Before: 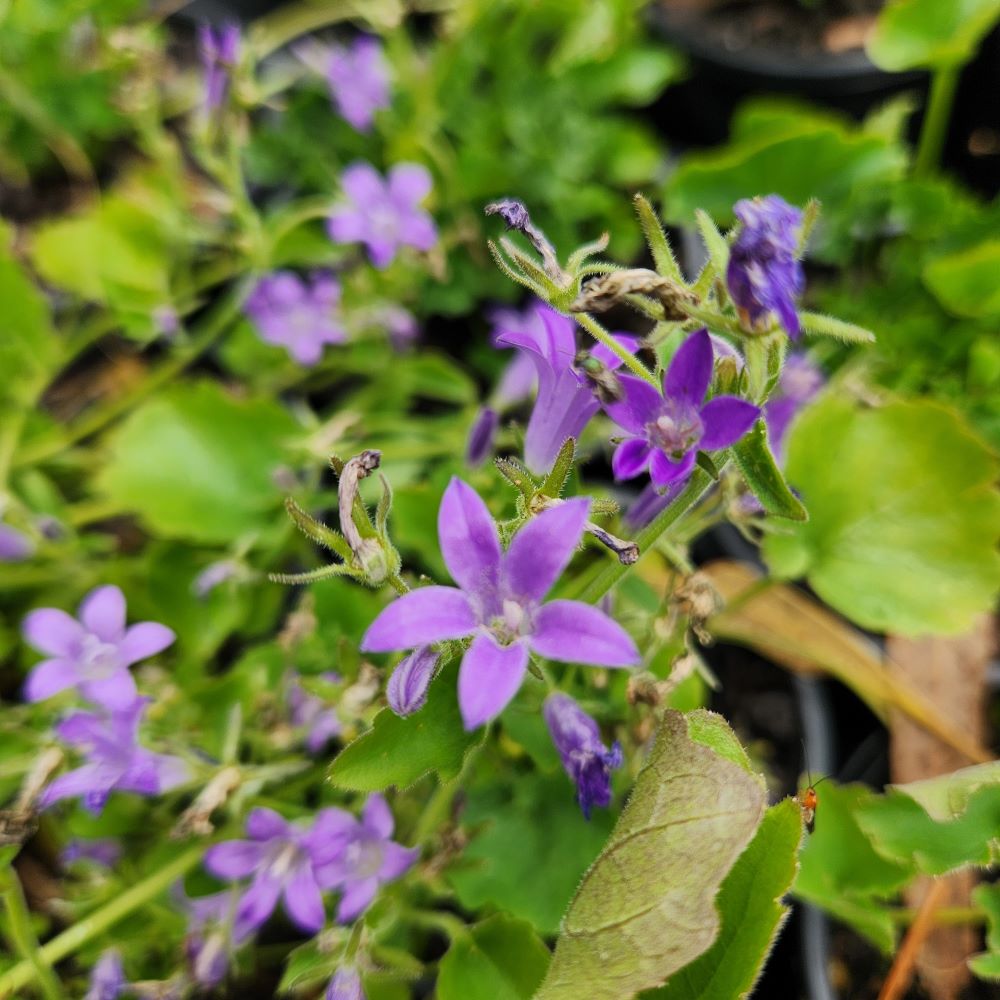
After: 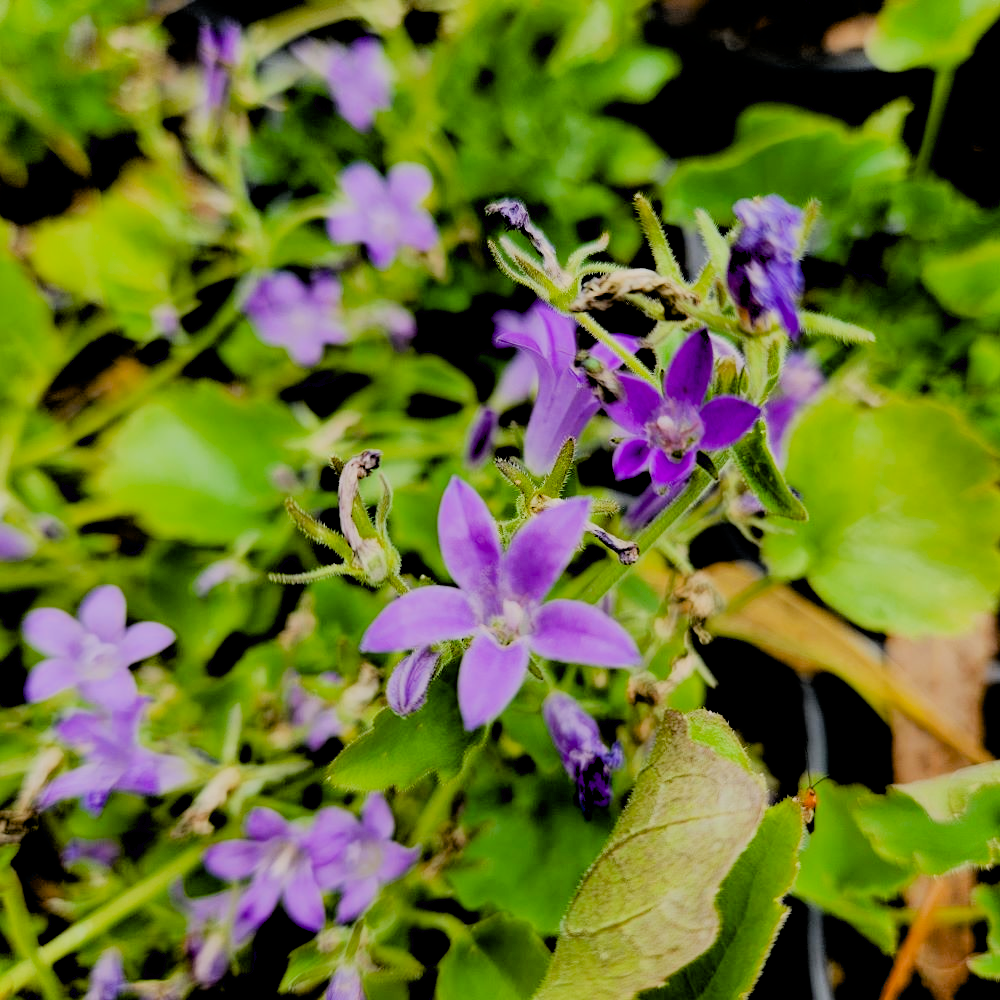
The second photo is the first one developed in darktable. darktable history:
filmic rgb: black relative exposure -4.14 EV, white relative exposure 5.1 EV, hardness 2.11, contrast 1.165
exposure: black level correction 0.031, exposure 0.304 EV, compensate highlight preservation false
bloom: size 3%, threshold 100%, strength 0%
